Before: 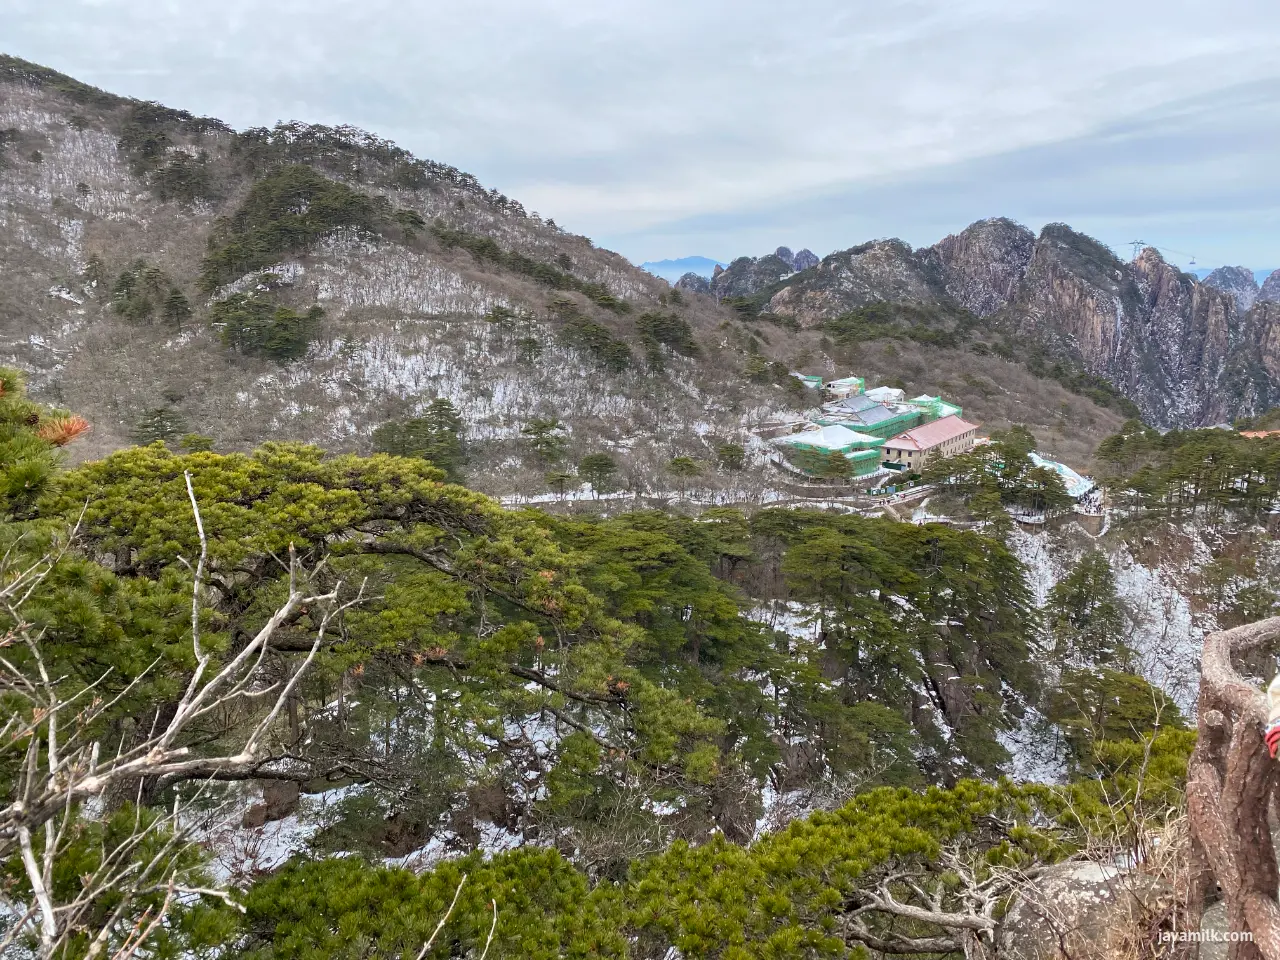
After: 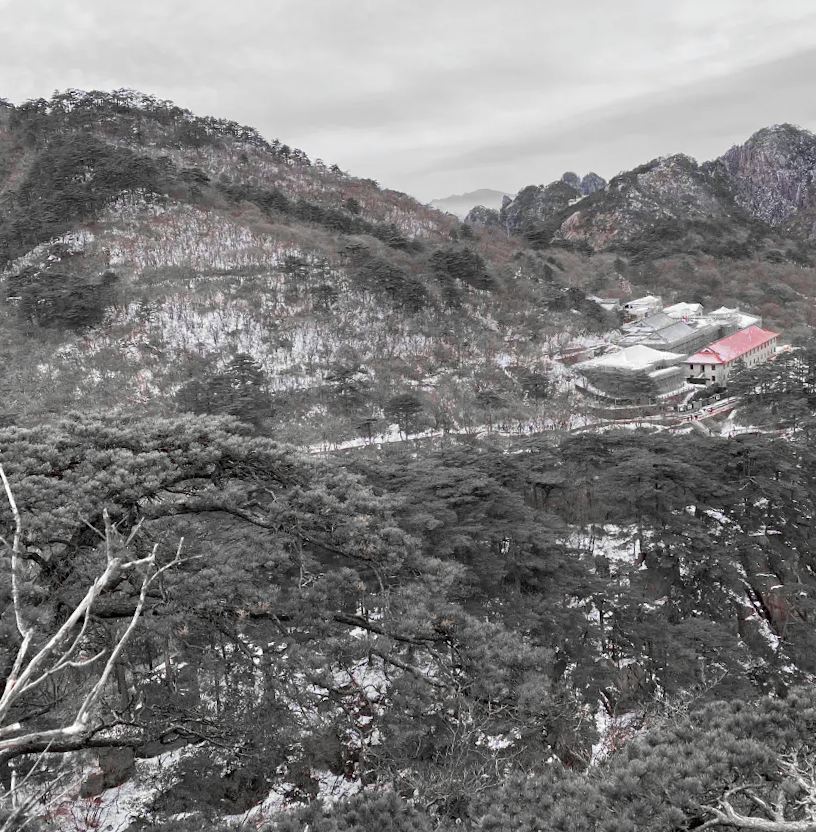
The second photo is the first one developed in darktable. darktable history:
crop and rotate: left 13.537%, right 19.796%
rotate and perspective: rotation -5°, crop left 0.05, crop right 0.952, crop top 0.11, crop bottom 0.89
color zones: curves: ch0 [(0, 0.278) (0.143, 0.5) (0.286, 0.5) (0.429, 0.5) (0.571, 0.5) (0.714, 0.5) (0.857, 0.5) (1, 0.5)]; ch1 [(0, 1) (0.143, 0.165) (0.286, 0) (0.429, 0) (0.571, 0) (0.714, 0) (0.857, 0.5) (1, 0.5)]; ch2 [(0, 0.508) (0.143, 0.5) (0.286, 0.5) (0.429, 0.5) (0.571, 0.5) (0.714, 0.5) (0.857, 0.5) (1, 0.5)]
